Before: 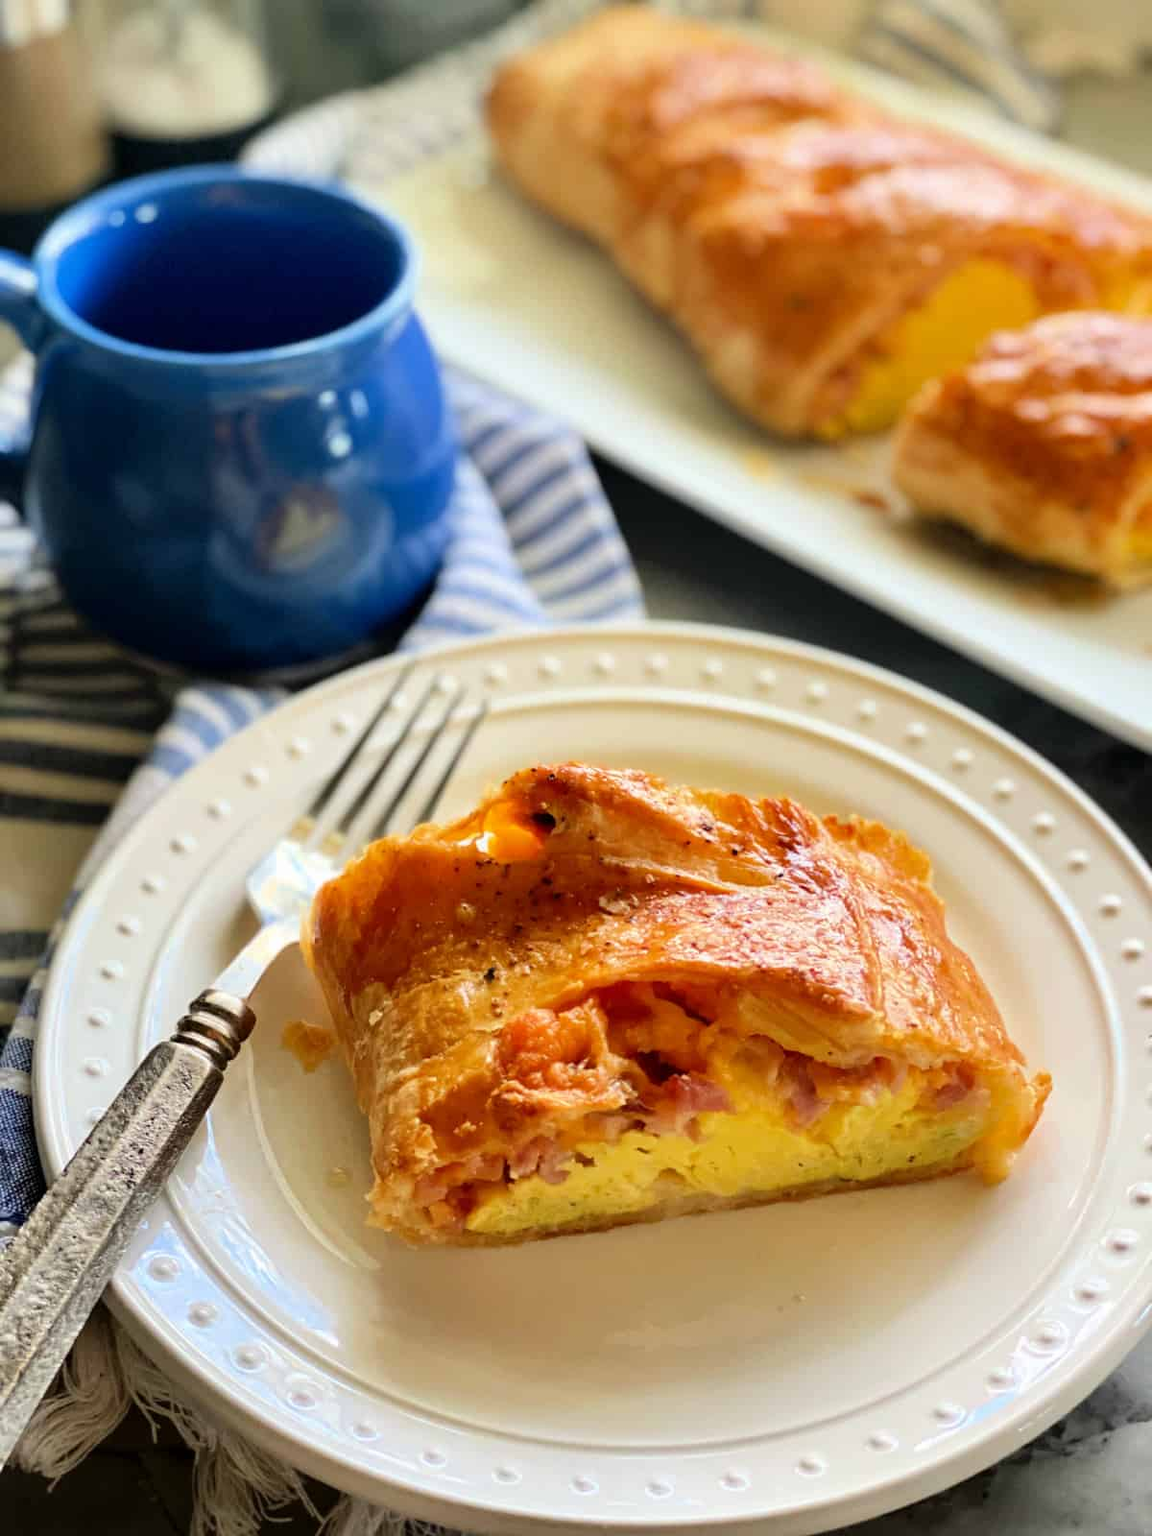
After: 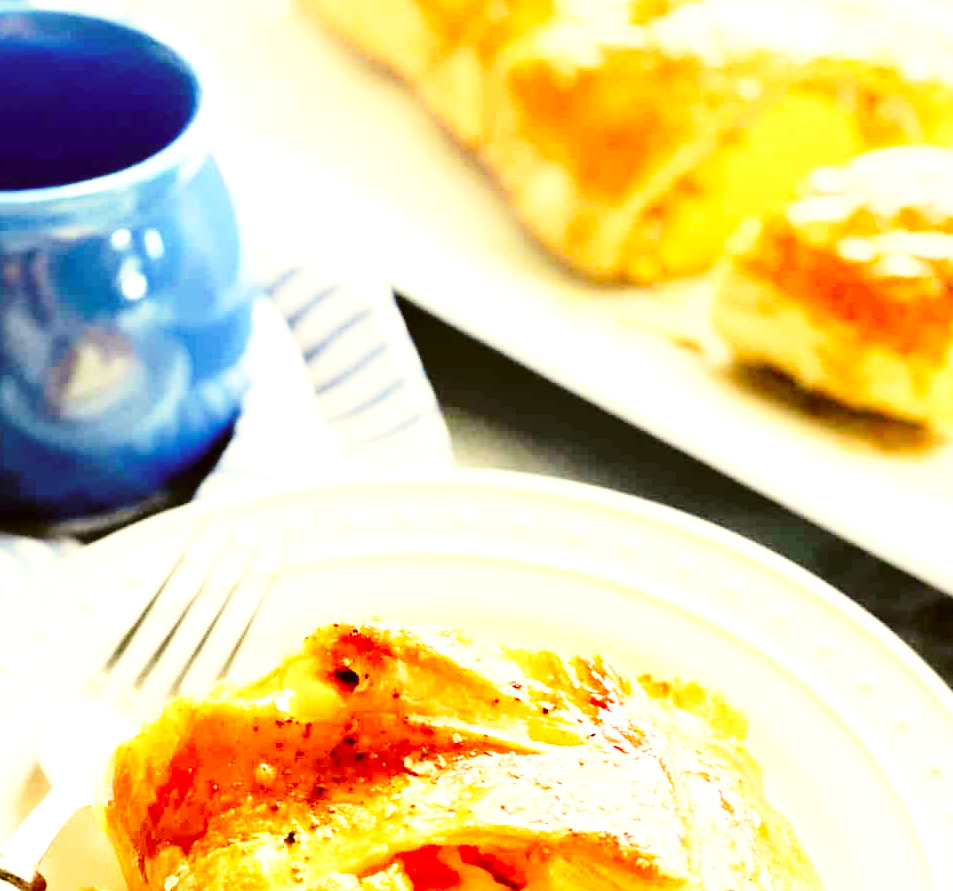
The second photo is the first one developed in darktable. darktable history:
exposure: black level correction 0, exposure 1.5 EV, compensate exposure bias true, compensate highlight preservation false
crop: left 18.38%, top 11.092%, right 2.134%, bottom 33.217%
color correction: highlights a* -1.43, highlights b* 10.12, shadows a* 0.395, shadows b* 19.35
base curve: curves: ch0 [(0, 0) (0.028, 0.03) (0.121, 0.232) (0.46, 0.748) (0.859, 0.968) (1, 1)], preserve colors none
contrast brightness saturation: contrast 0.08, saturation 0.02
color balance: gamma [0.9, 0.988, 0.975, 1.025], gain [1.05, 1, 1, 1]
